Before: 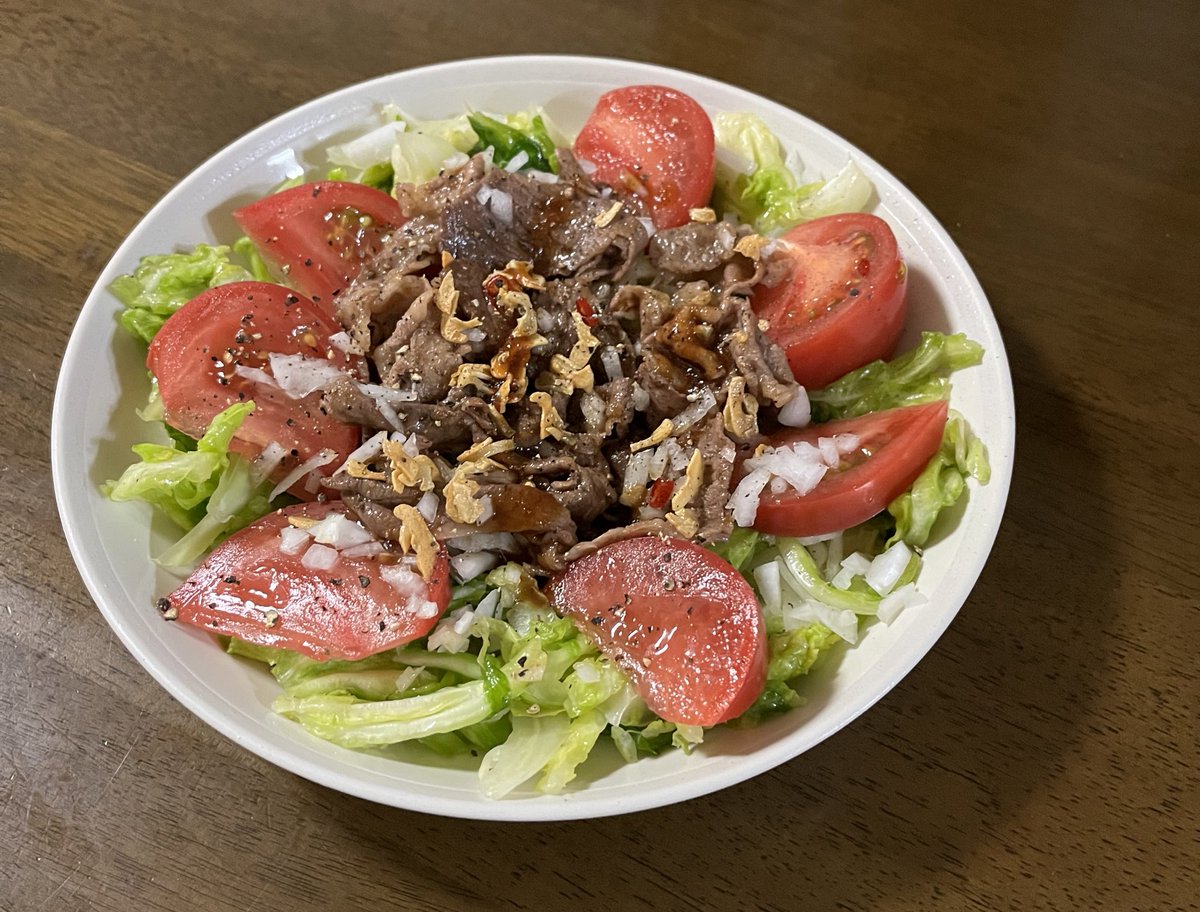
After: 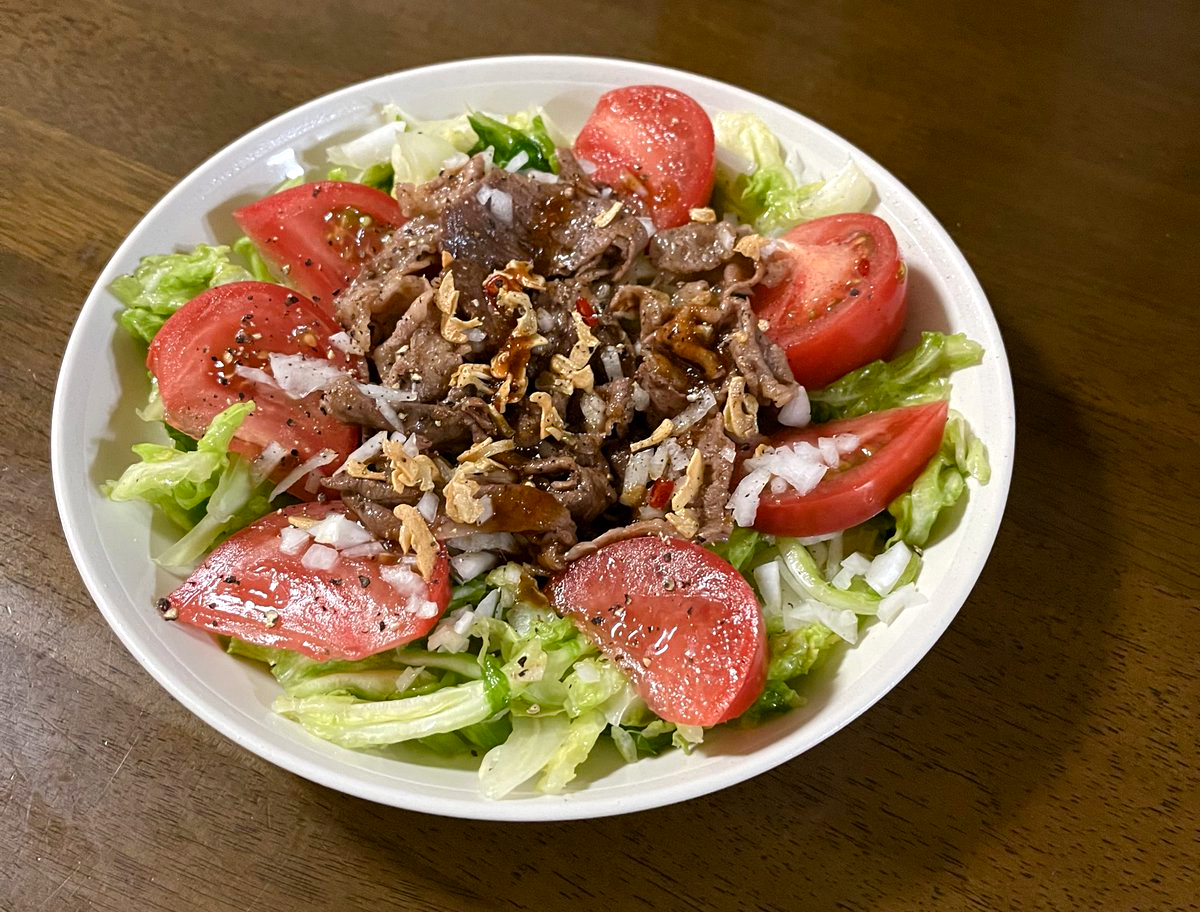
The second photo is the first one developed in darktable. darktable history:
color balance rgb: perceptual saturation grading › global saturation 0.069%, perceptual saturation grading › highlights -31.061%, perceptual saturation grading › mid-tones 5.194%, perceptual saturation grading › shadows 17.371%, global vibrance 25.029%, contrast 10.312%
